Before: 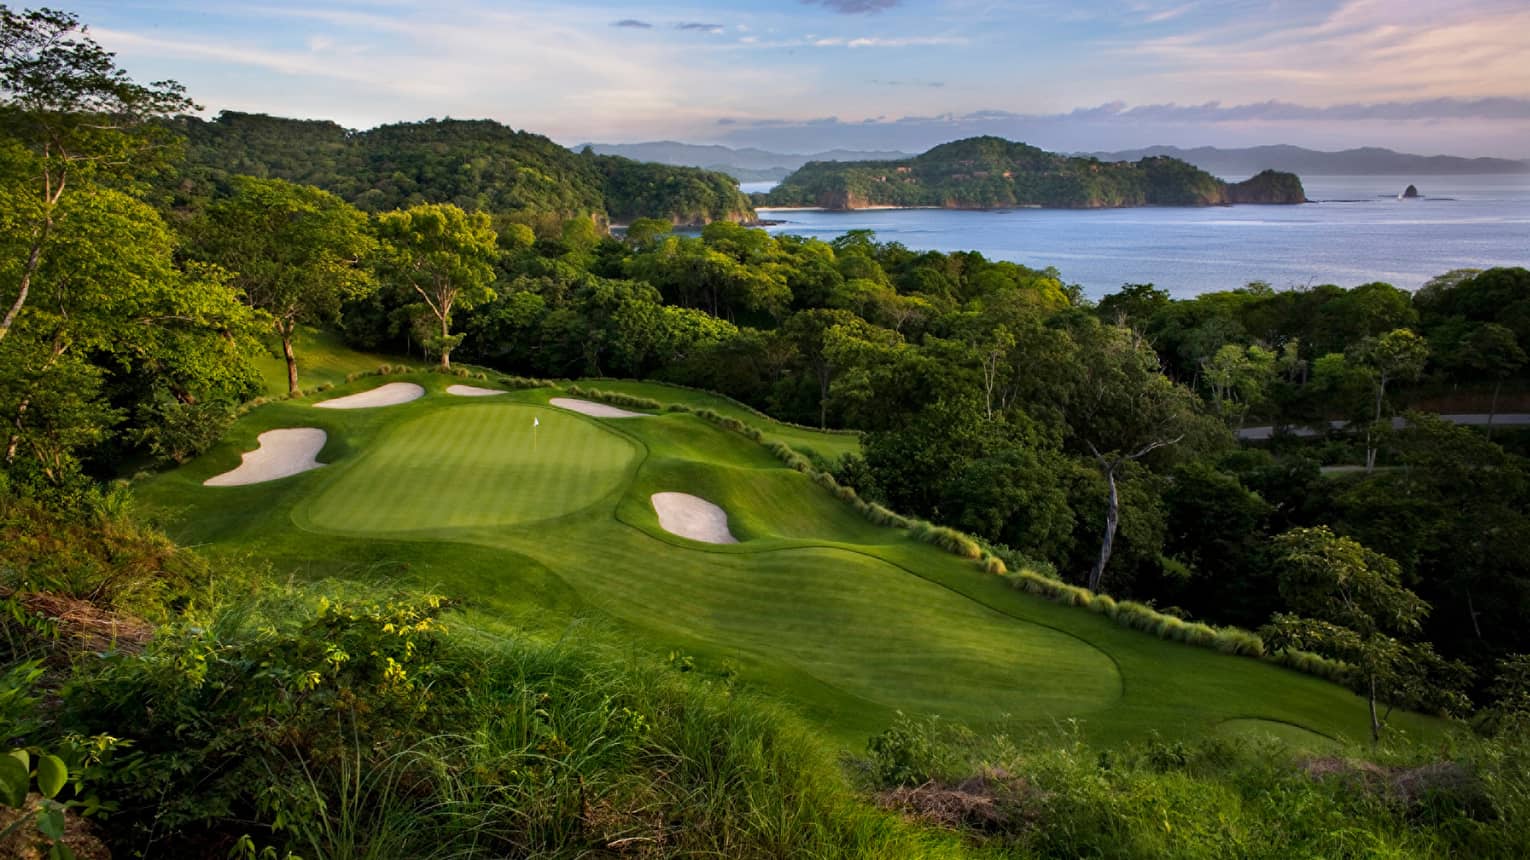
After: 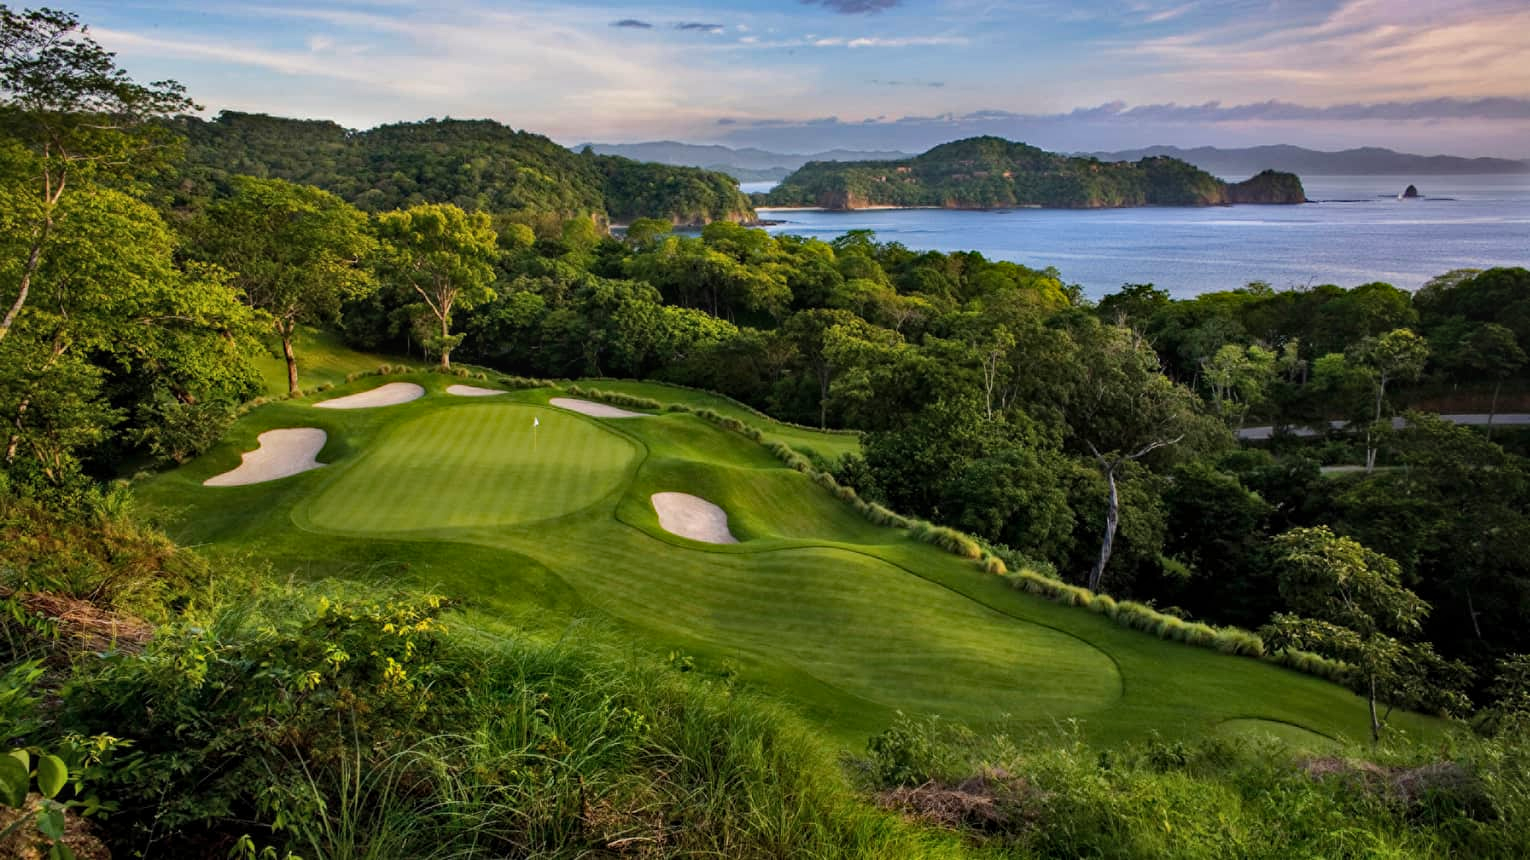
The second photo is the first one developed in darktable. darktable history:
shadows and highlights: shadows 40, highlights -54, highlights color adjustment 46%, low approximation 0.01, soften with gaussian
local contrast: detail 110%
bloom: size 13.65%, threshold 98.39%, strength 4.82%
haze removal: compatibility mode true, adaptive false
